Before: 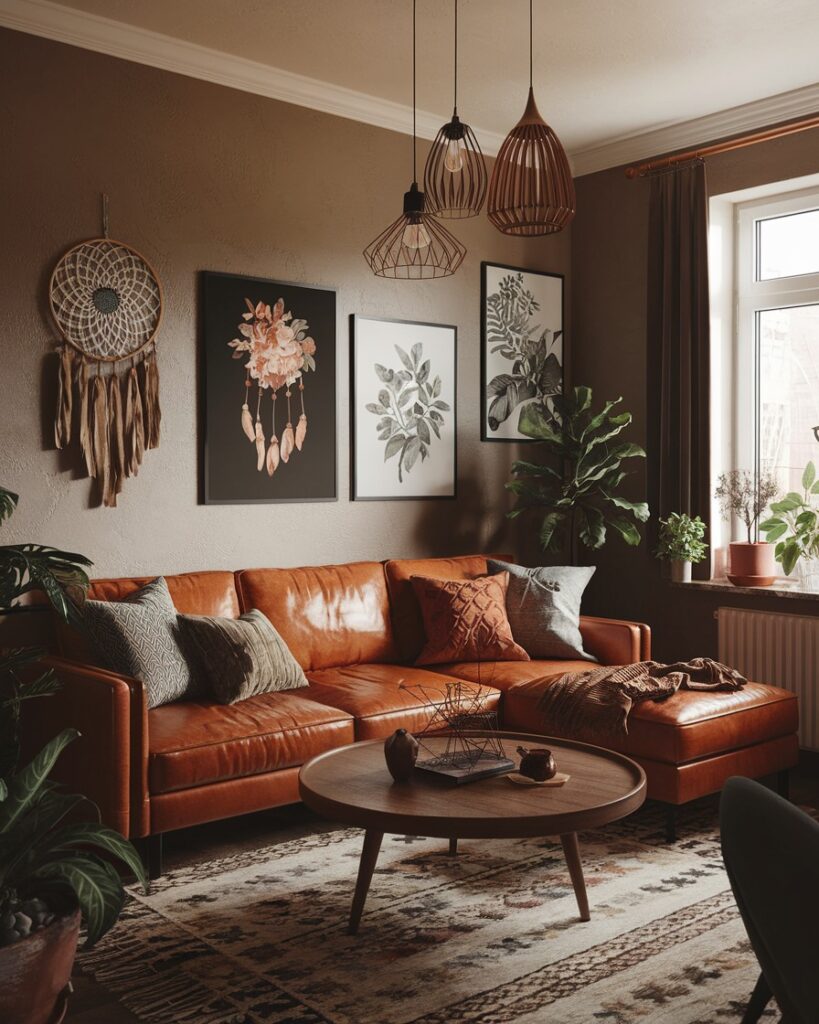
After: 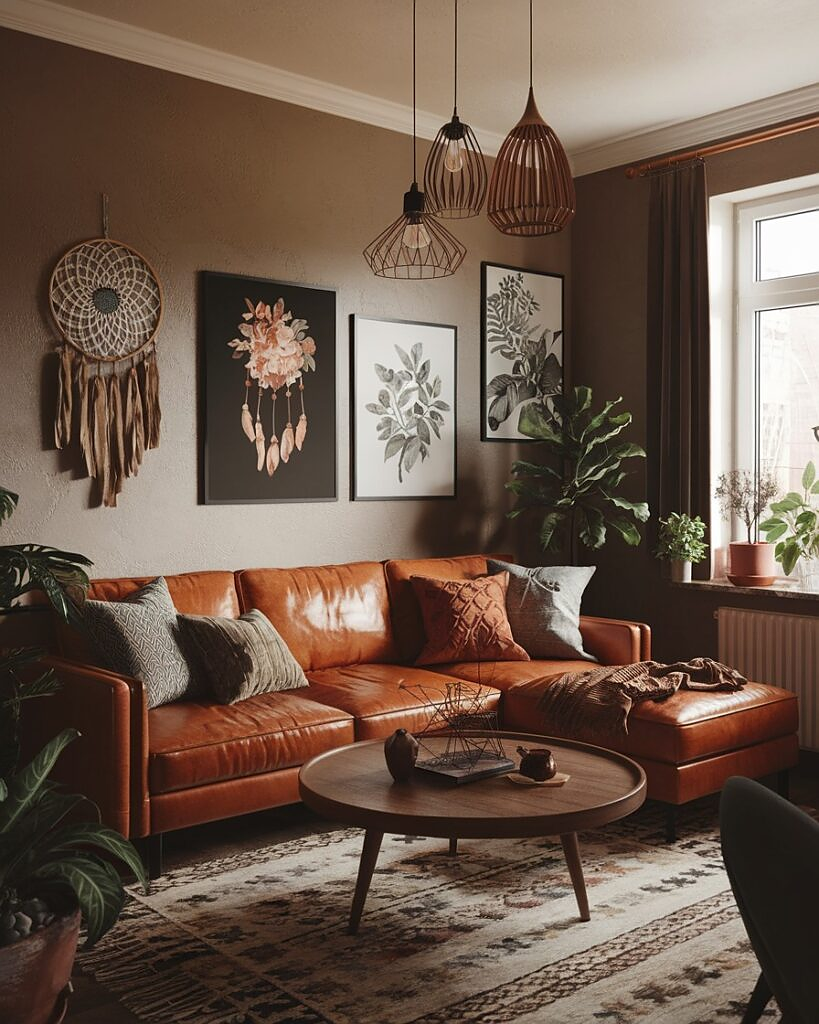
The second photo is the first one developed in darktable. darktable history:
sharpen: radius 0.971, amount 0.614
